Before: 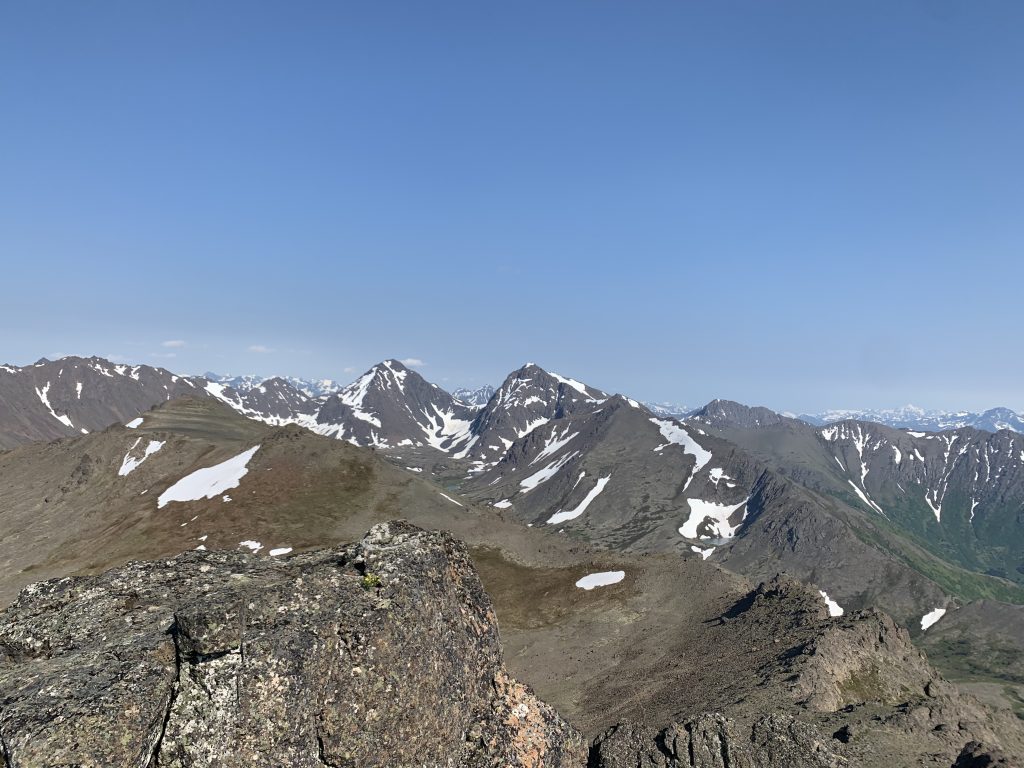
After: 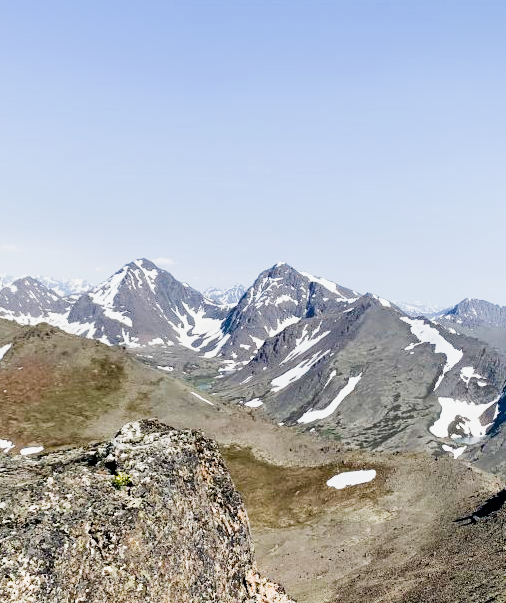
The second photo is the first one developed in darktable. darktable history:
exposure: black level correction 0.01, exposure 1 EV, compensate highlight preservation false
crop and rotate: angle 0.02°, left 24.353%, top 13.219%, right 26.156%, bottom 8.224%
sigmoid: contrast 1.7
